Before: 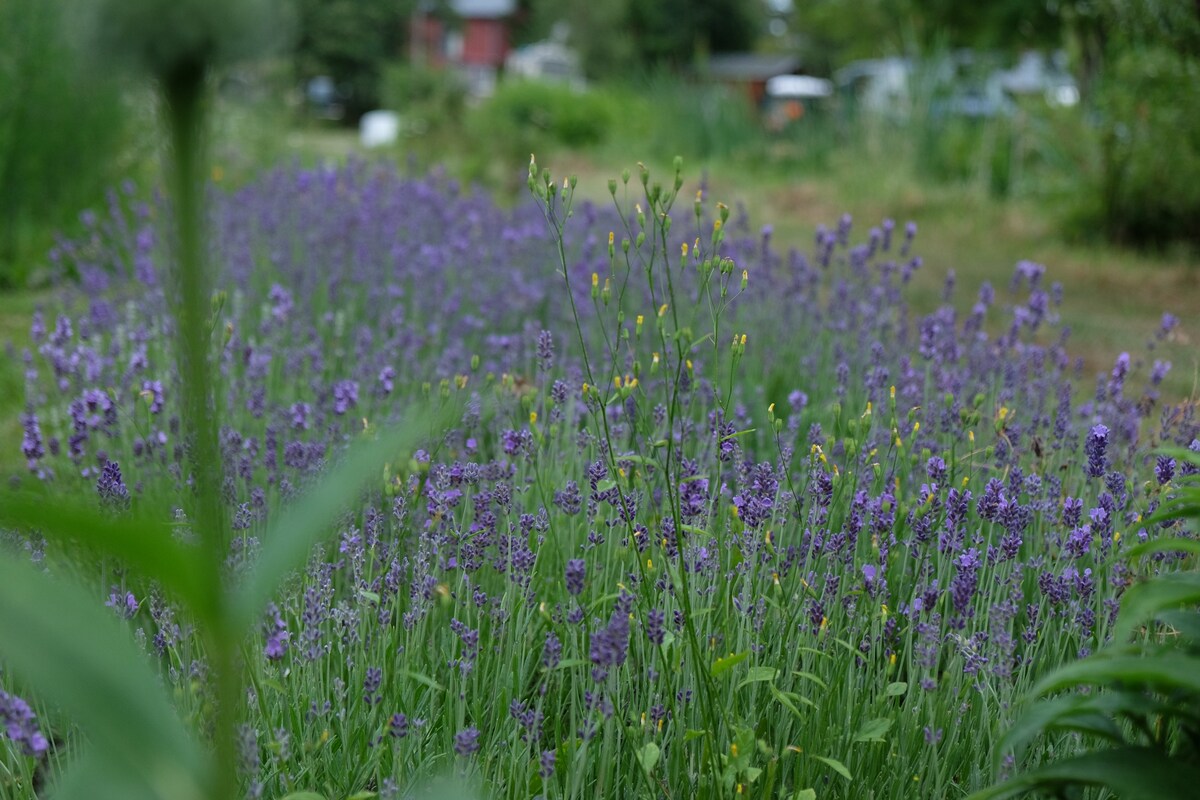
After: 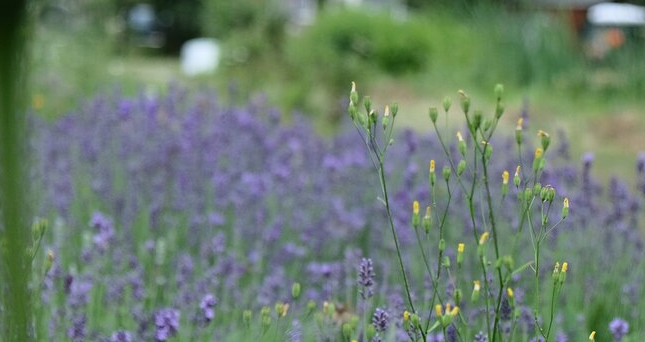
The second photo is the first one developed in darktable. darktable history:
tone curve: curves: ch0 [(0, 0) (0.003, 0.024) (0.011, 0.032) (0.025, 0.041) (0.044, 0.054) (0.069, 0.069) (0.1, 0.09) (0.136, 0.116) (0.177, 0.162) (0.224, 0.213) (0.277, 0.278) (0.335, 0.359) (0.399, 0.447) (0.468, 0.543) (0.543, 0.621) (0.623, 0.717) (0.709, 0.807) (0.801, 0.876) (0.898, 0.934) (1, 1)], color space Lab, independent channels, preserve colors none
crop: left 14.932%, top 9.019%, right 31.238%, bottom 48.115%
